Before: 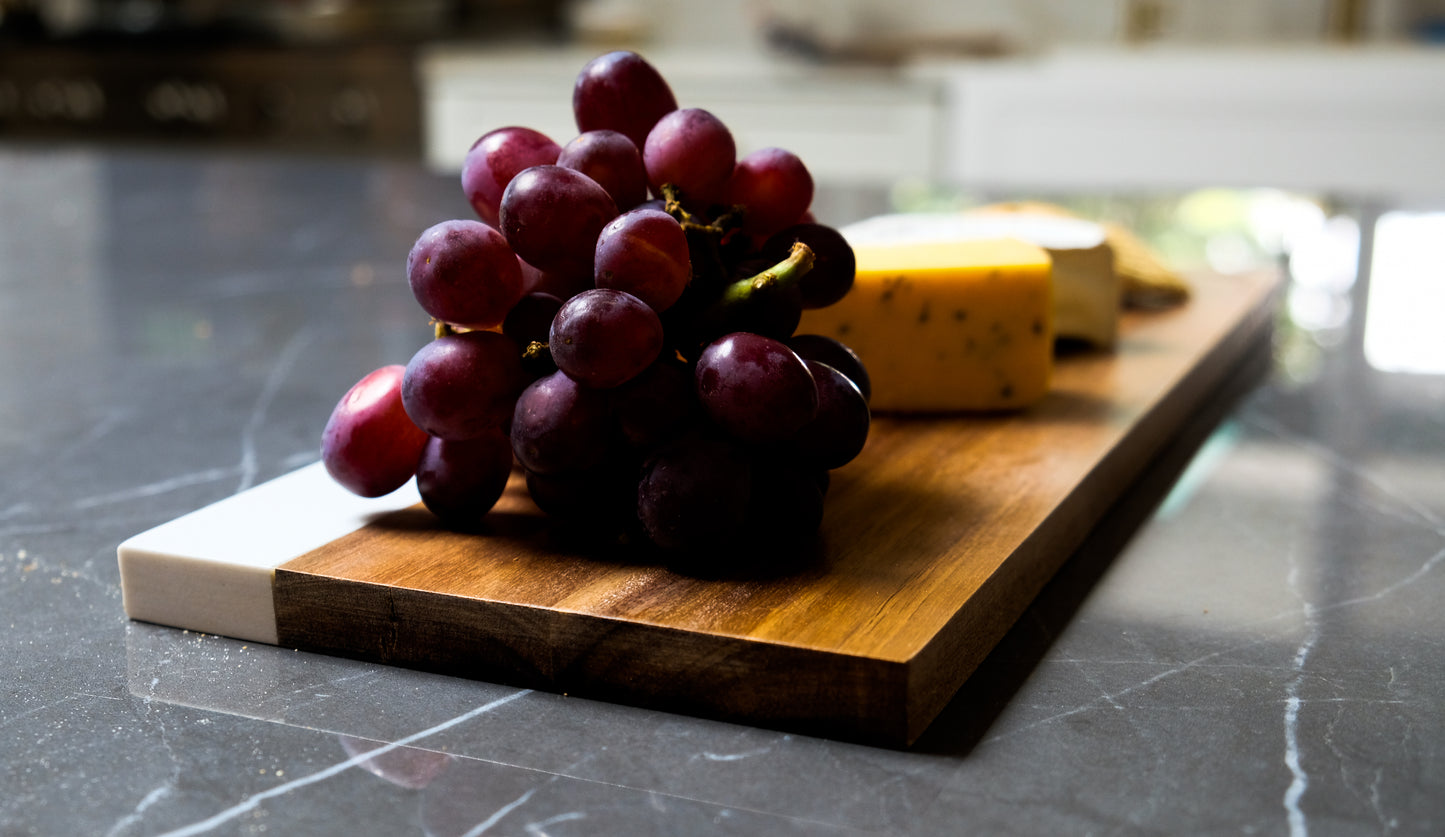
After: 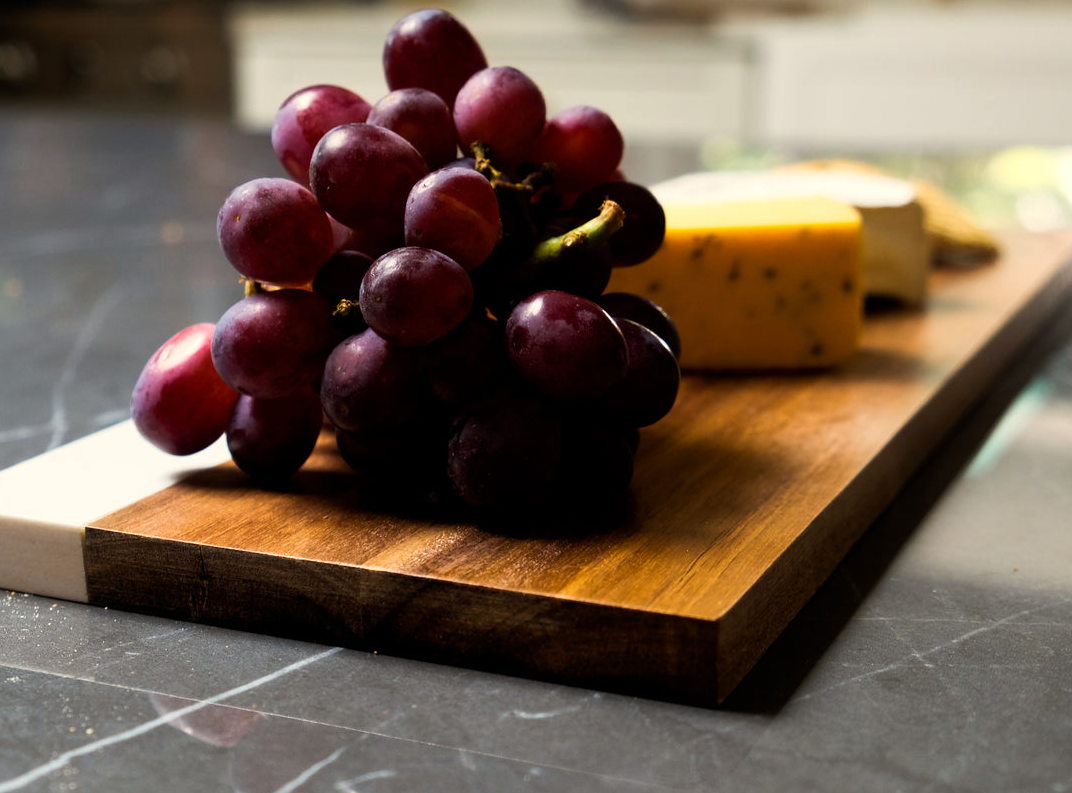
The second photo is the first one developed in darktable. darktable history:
white balance: red 1.045, blue 0.932
crop and rotate: left 13.15%, top 5.251%, right 12.609%
